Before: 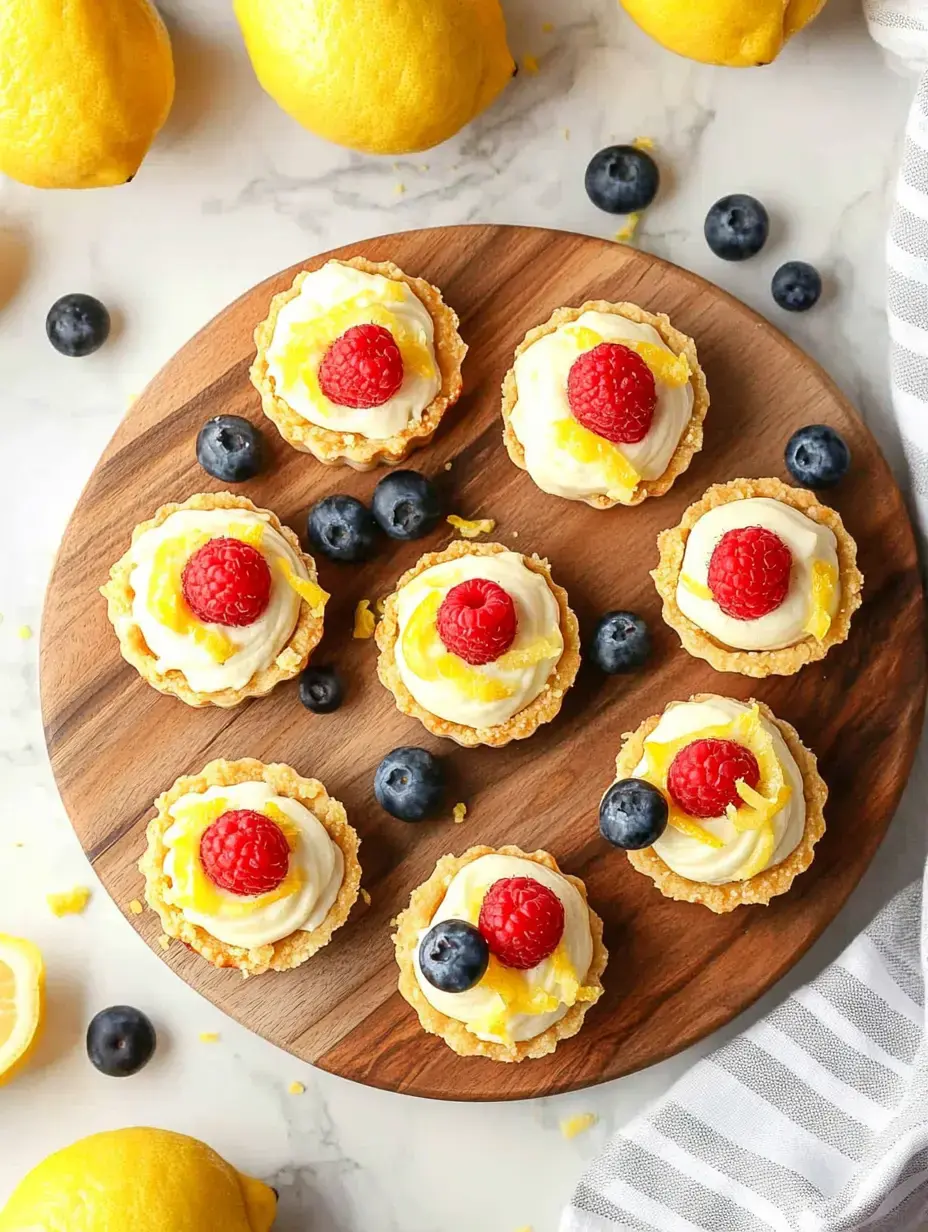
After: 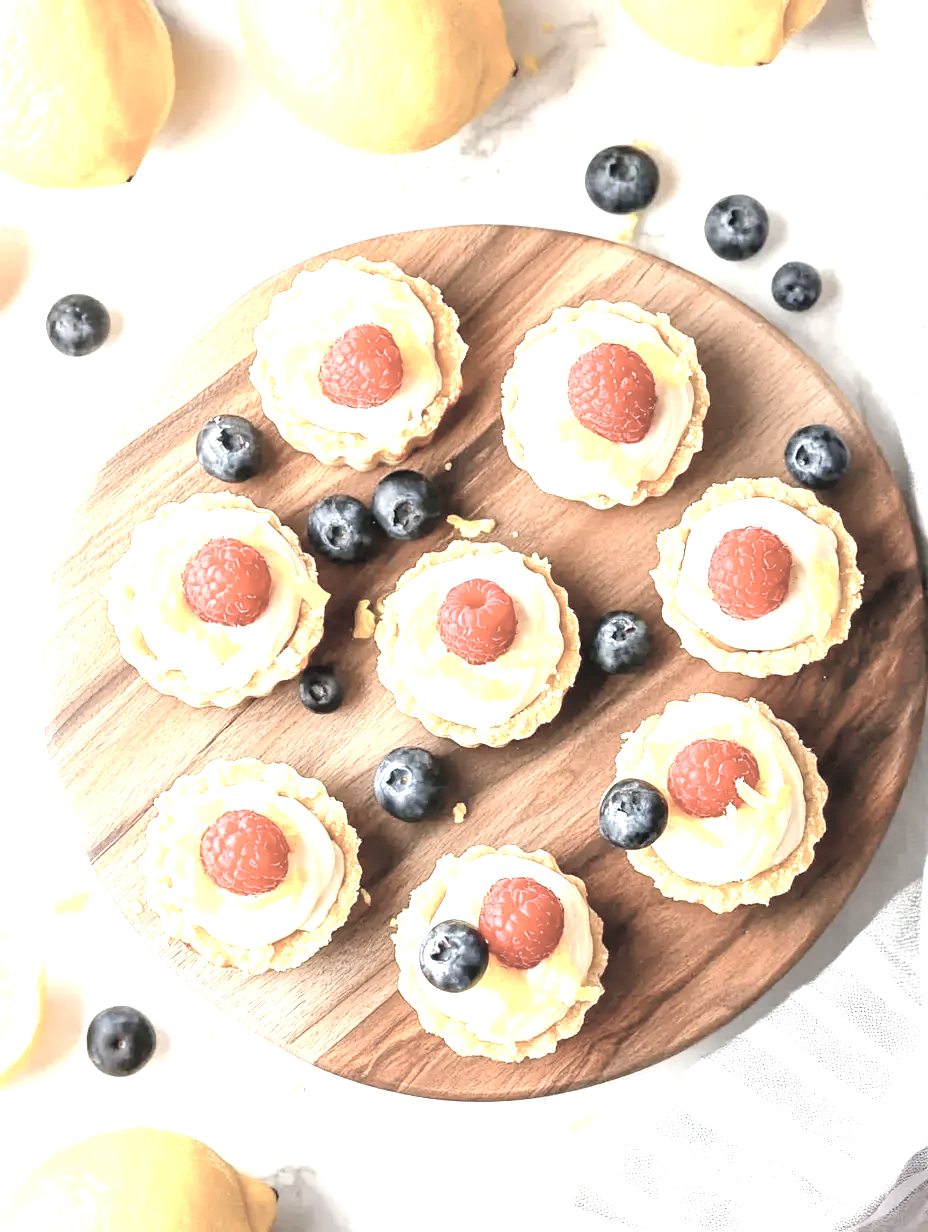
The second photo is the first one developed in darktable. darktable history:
levels: levels [0, 0.374, 0.749]
contrast brightness saturation: brightness 0.18, saturation -0.5
